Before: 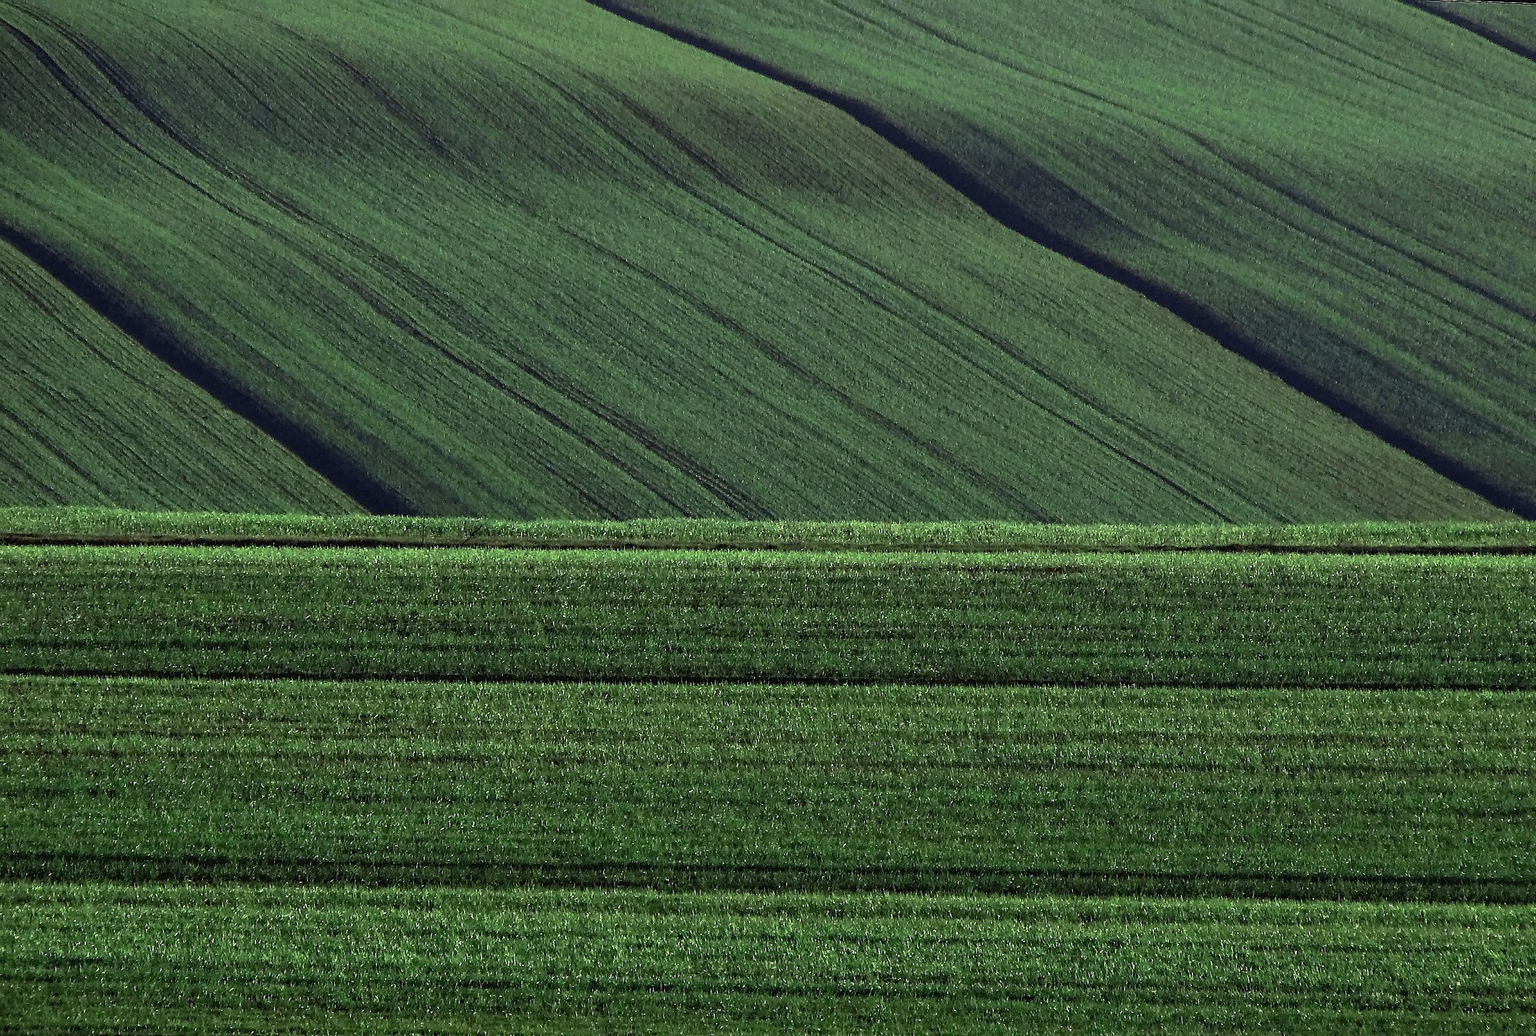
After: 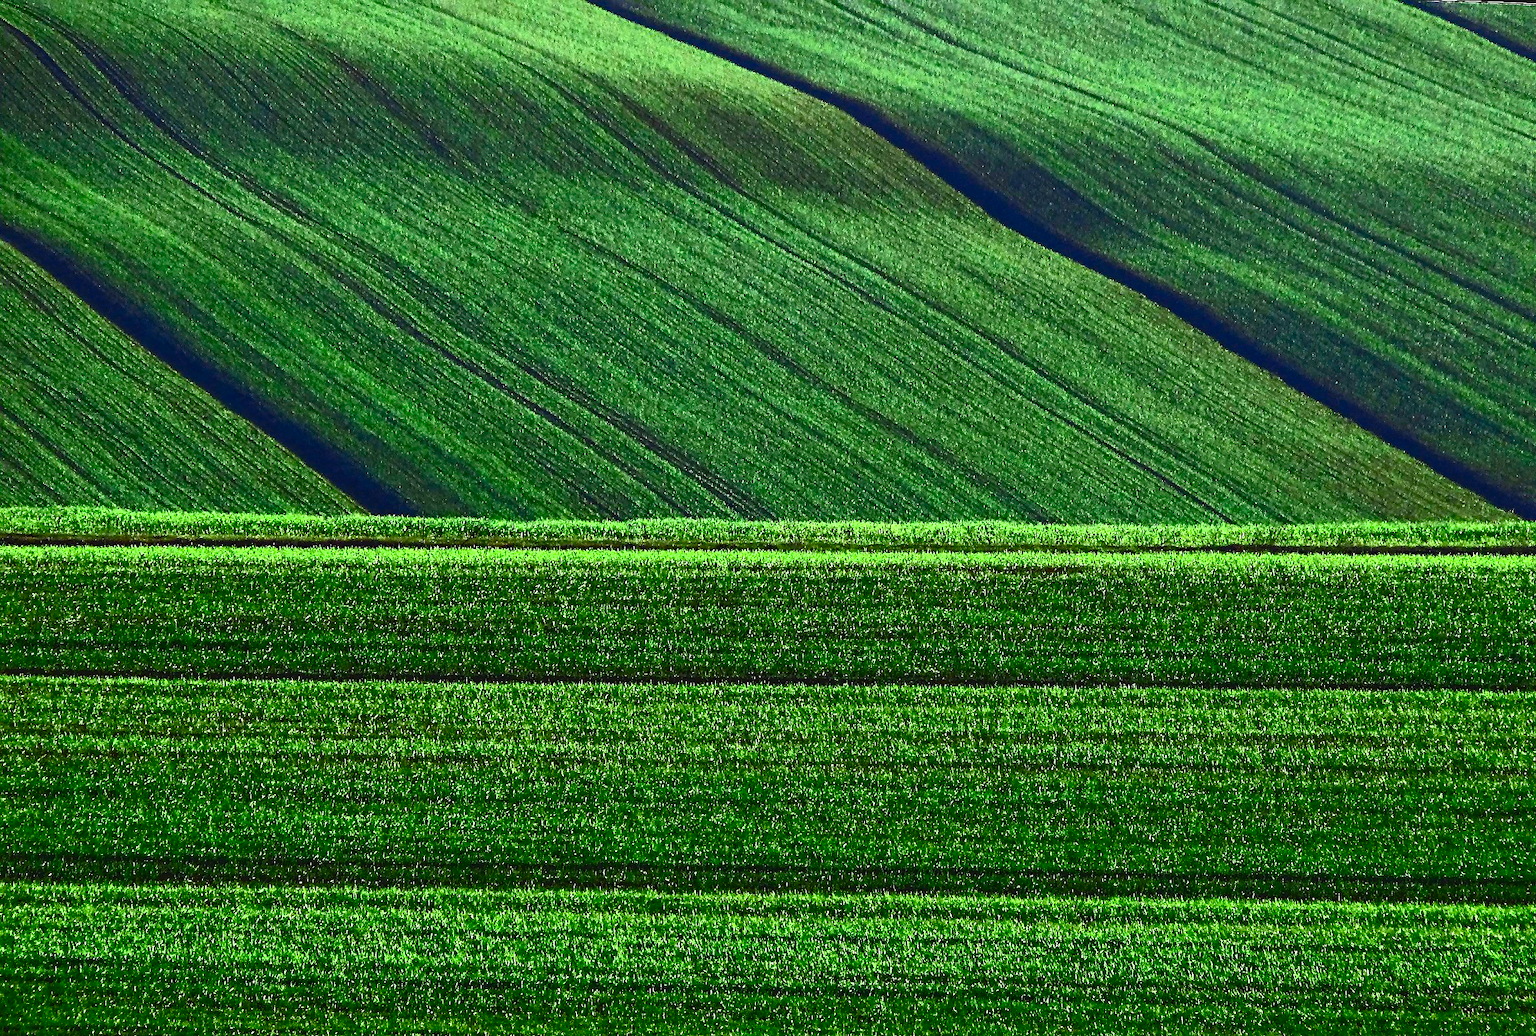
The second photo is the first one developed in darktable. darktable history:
contrast brightness saturation: contrast 0.842, brightness 0.581, saturation 0.61
color balance rgb: highlights gain › luminance 9.716%, perceptual saturation grading › global saturation 27.278%, perceptual saturation grading › highlights -28.916%, perceptual saturation grading › mid-tones 15.916%, perceptual saturation grading › shadows 33.374%, global vibrance 14.811%
